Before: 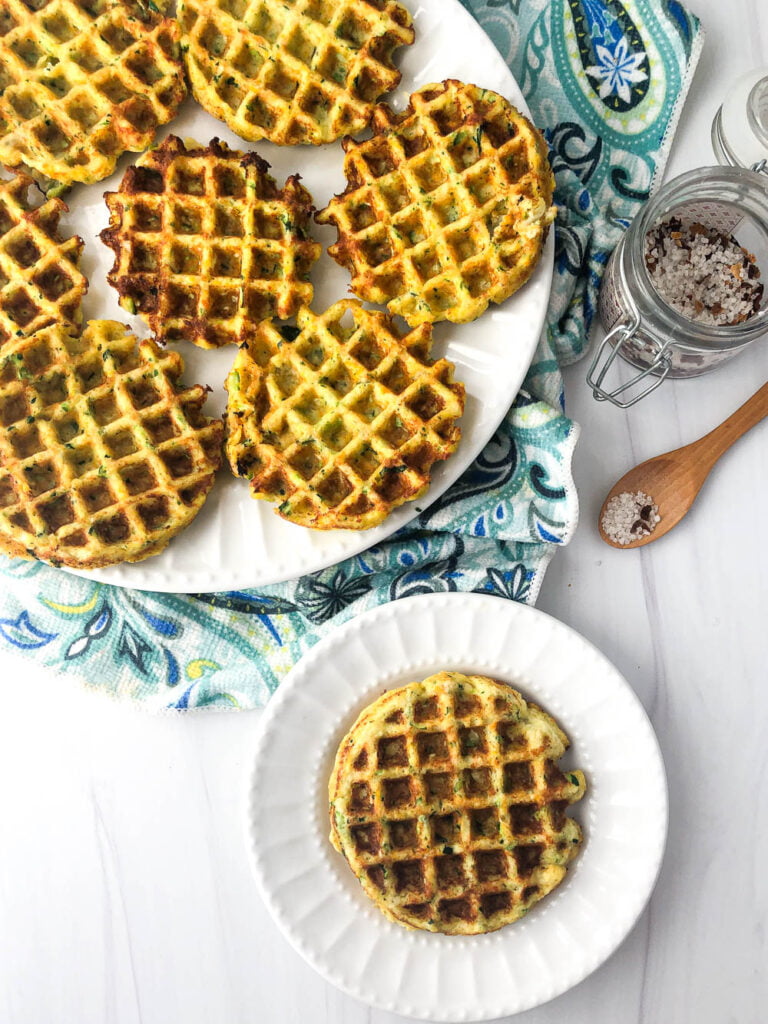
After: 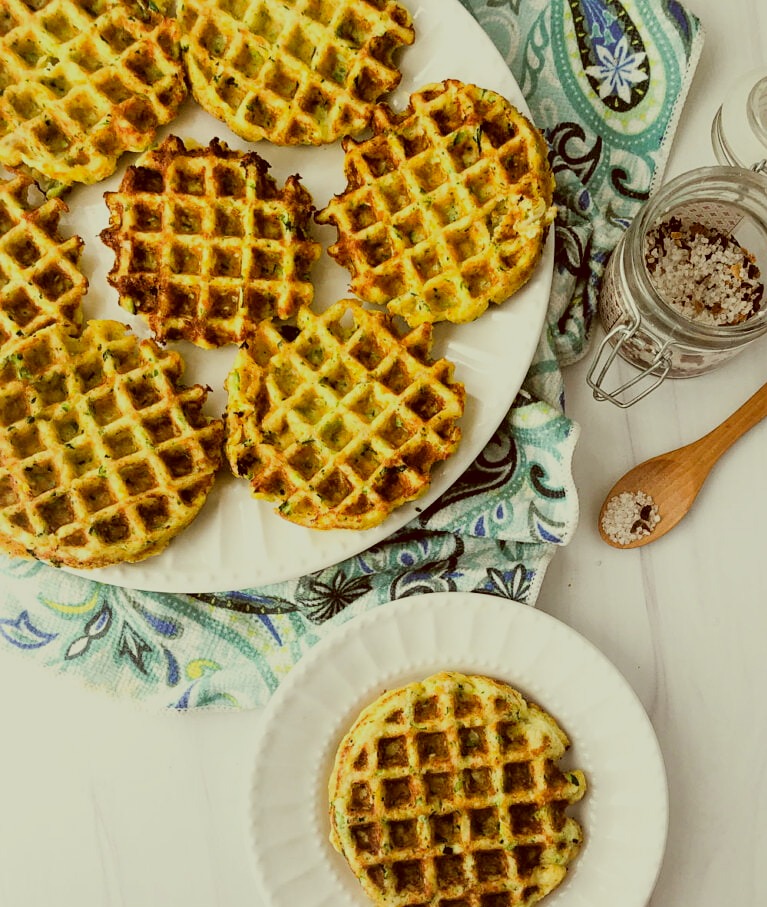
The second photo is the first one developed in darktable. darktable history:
color correction: highlights a* -5.99, highlights b* 9.13, shadows a* 10.34, shadows b* 24.03
sharpen: amount 0.202
crop and rotate: top 0%, bottom 11.41%
filmic rgb: black relative exposure -7.65 EV, white relative exposure 4.56 EV, hardness 3.61
